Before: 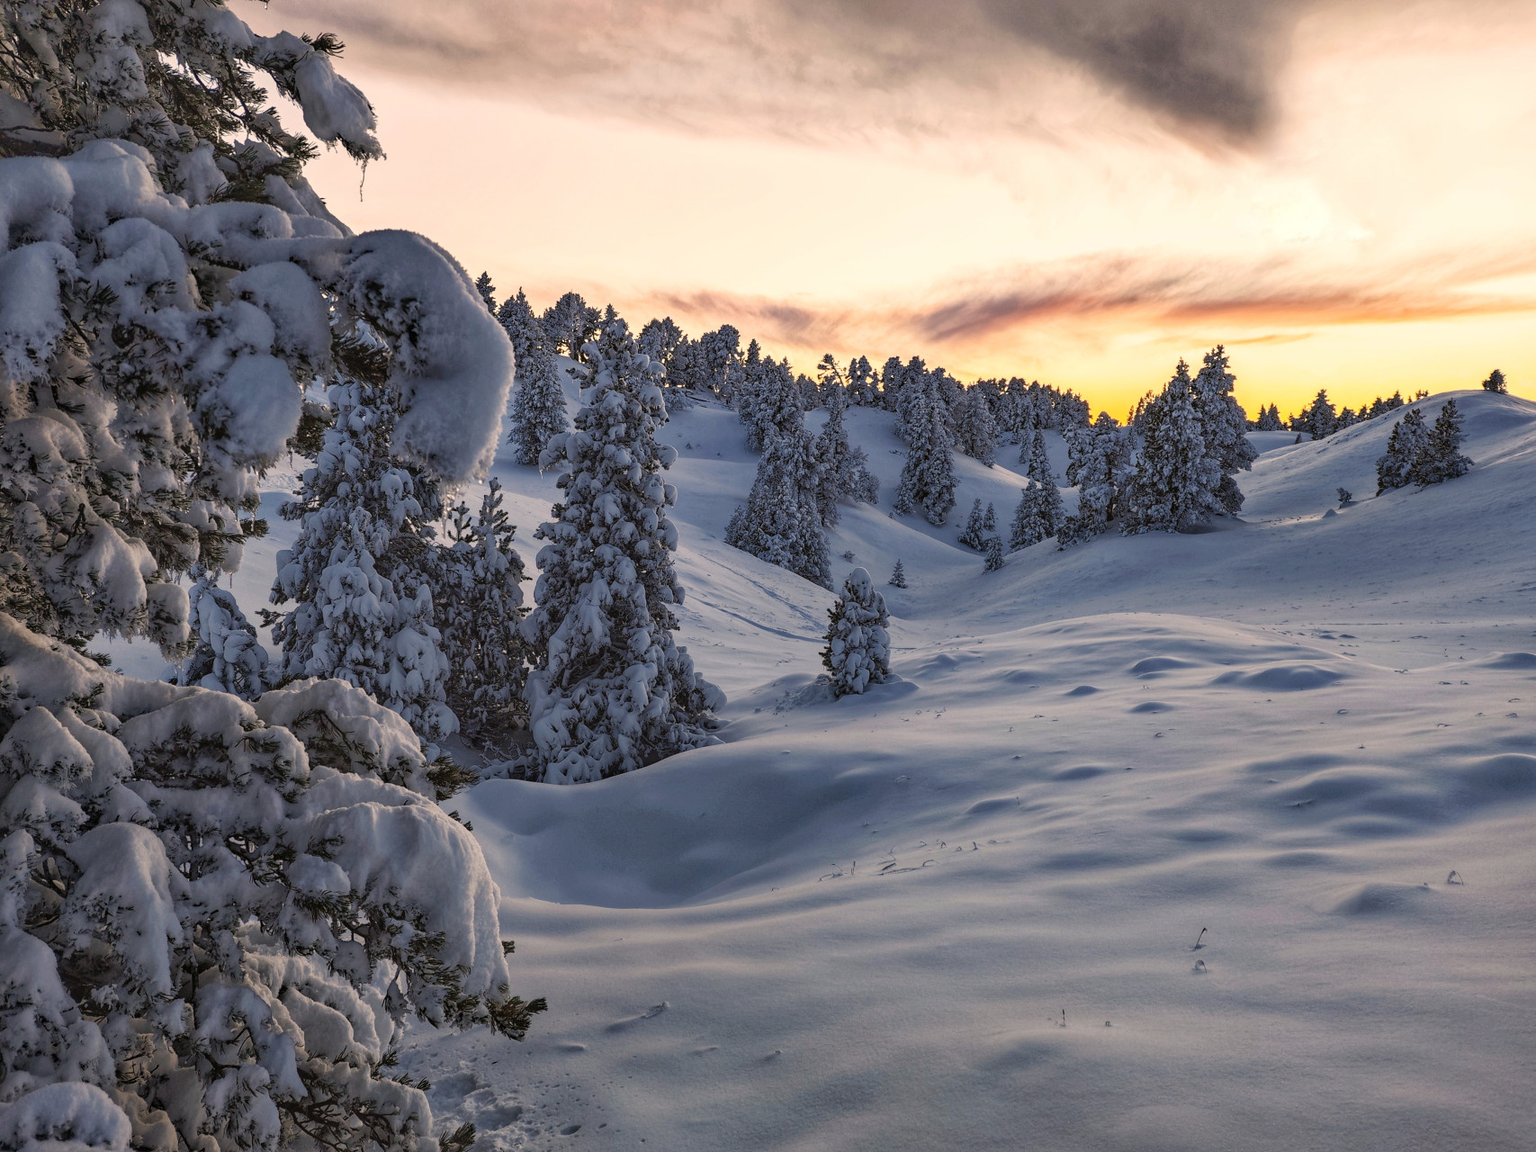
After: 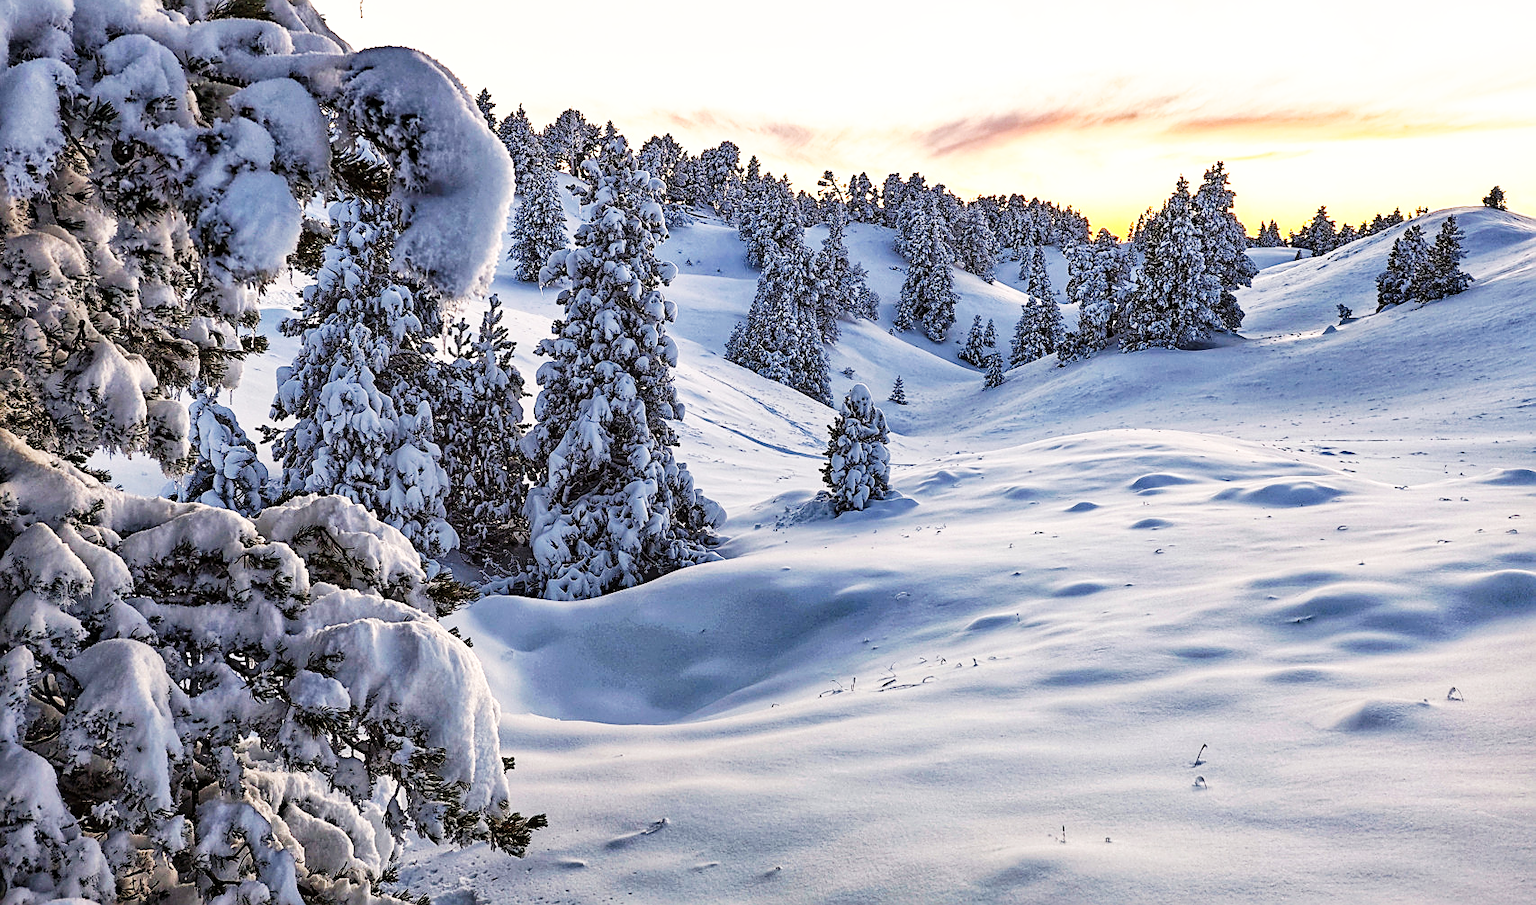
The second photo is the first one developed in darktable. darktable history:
crop and rotate: top 16.002%, bottom 5.345%
sharpen: amount 0.744
local contrast: mode bilateral grid, contrast 19, coarseness 50, detail 120%, midtone range 0.2
base curve: curves: ch0 [(0, 0) (0.007, 0.004) (0.027, 0.03) (0.046, 0.07) (0.207, 0.54) (0.442, 0.872) (0.673, 0.972) (1, 1)], preserve colors none
